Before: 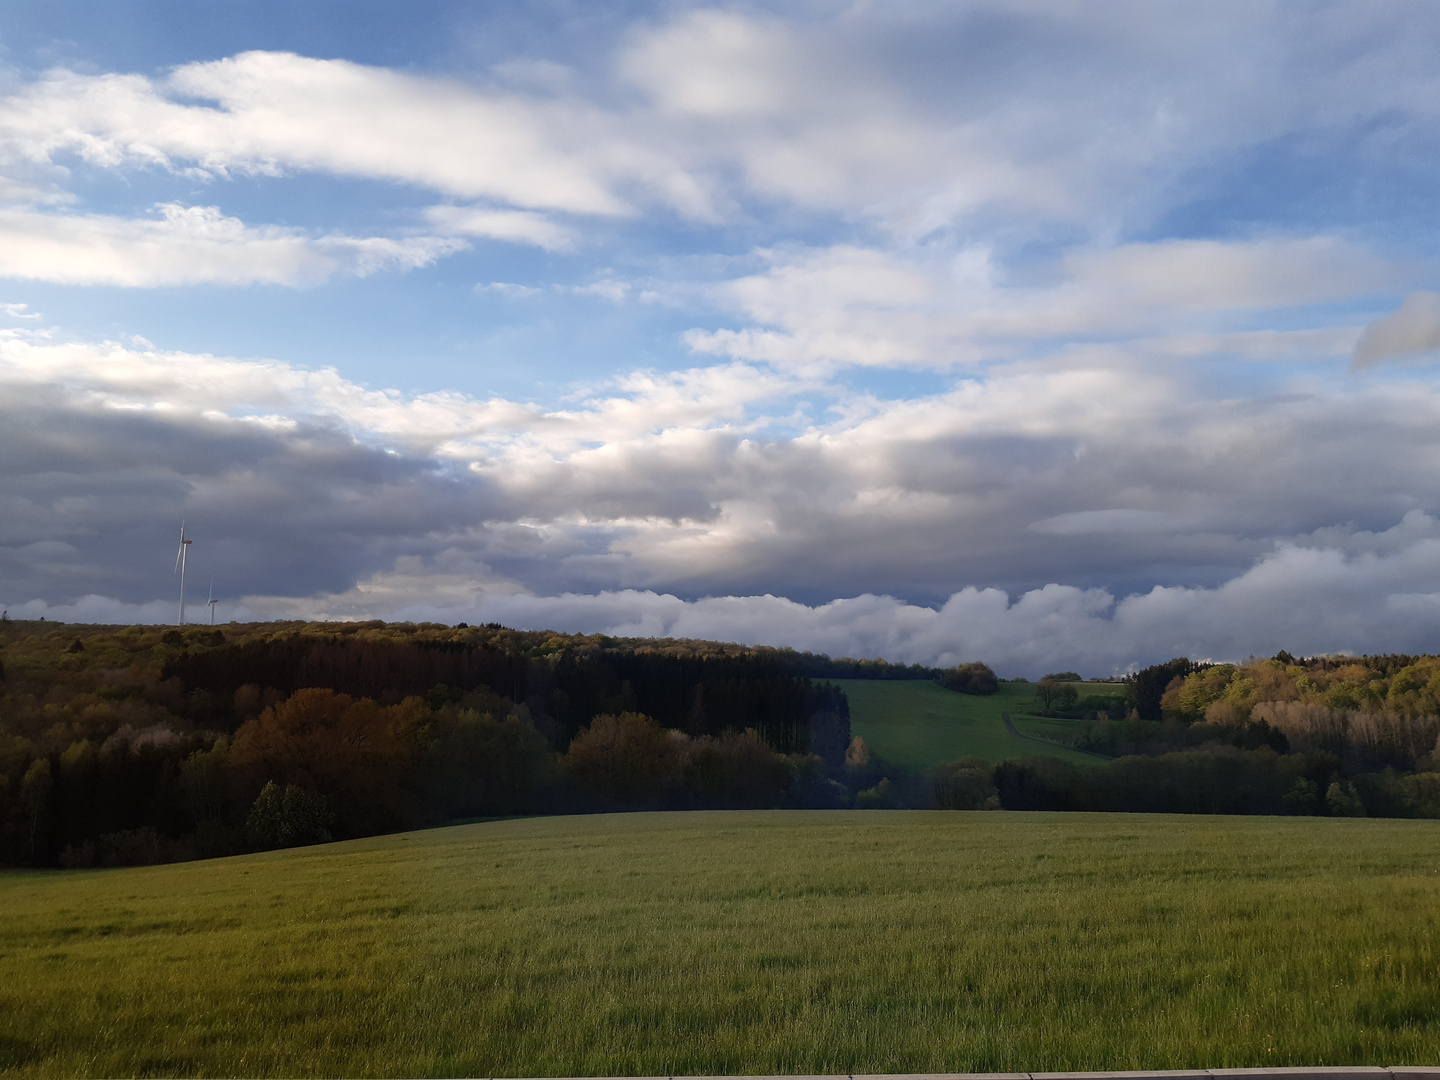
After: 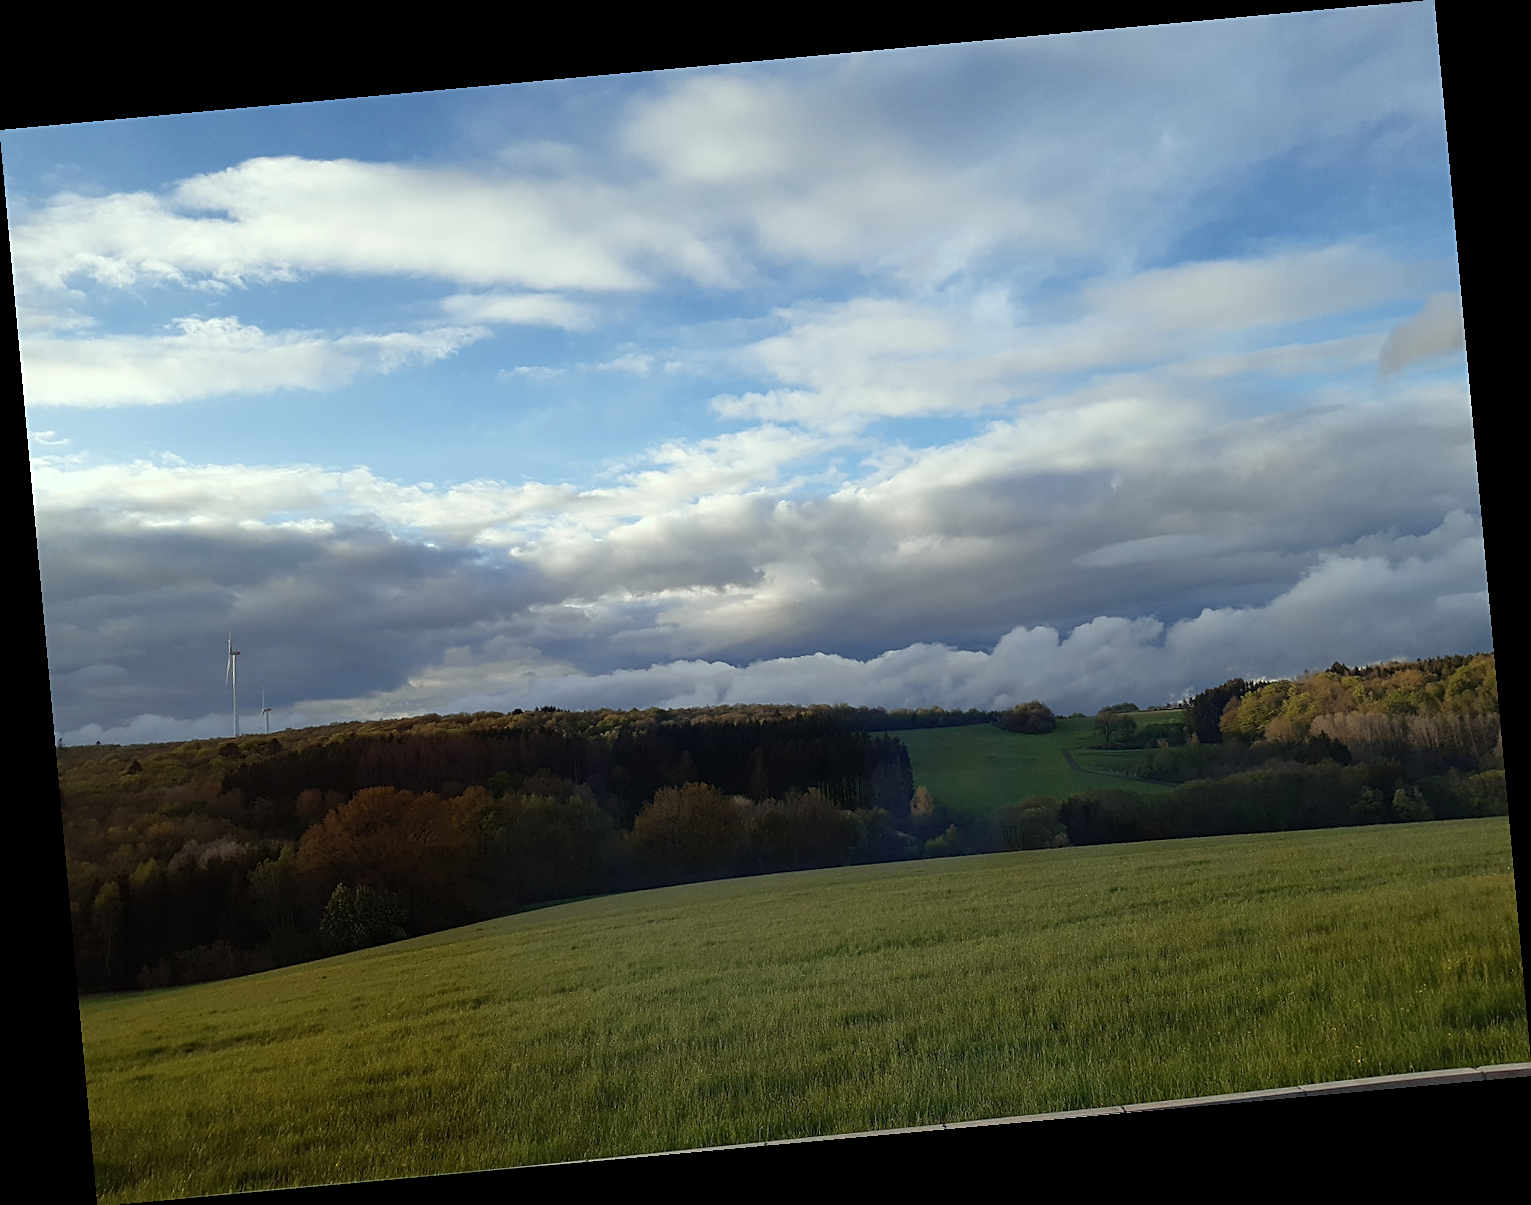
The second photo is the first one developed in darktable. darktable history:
sharpen: on, module defaults
color correction: highlights a* -6.69, highlights b* 0.49
rotate and perspective: rotation -5.2°, automatic cropping off
